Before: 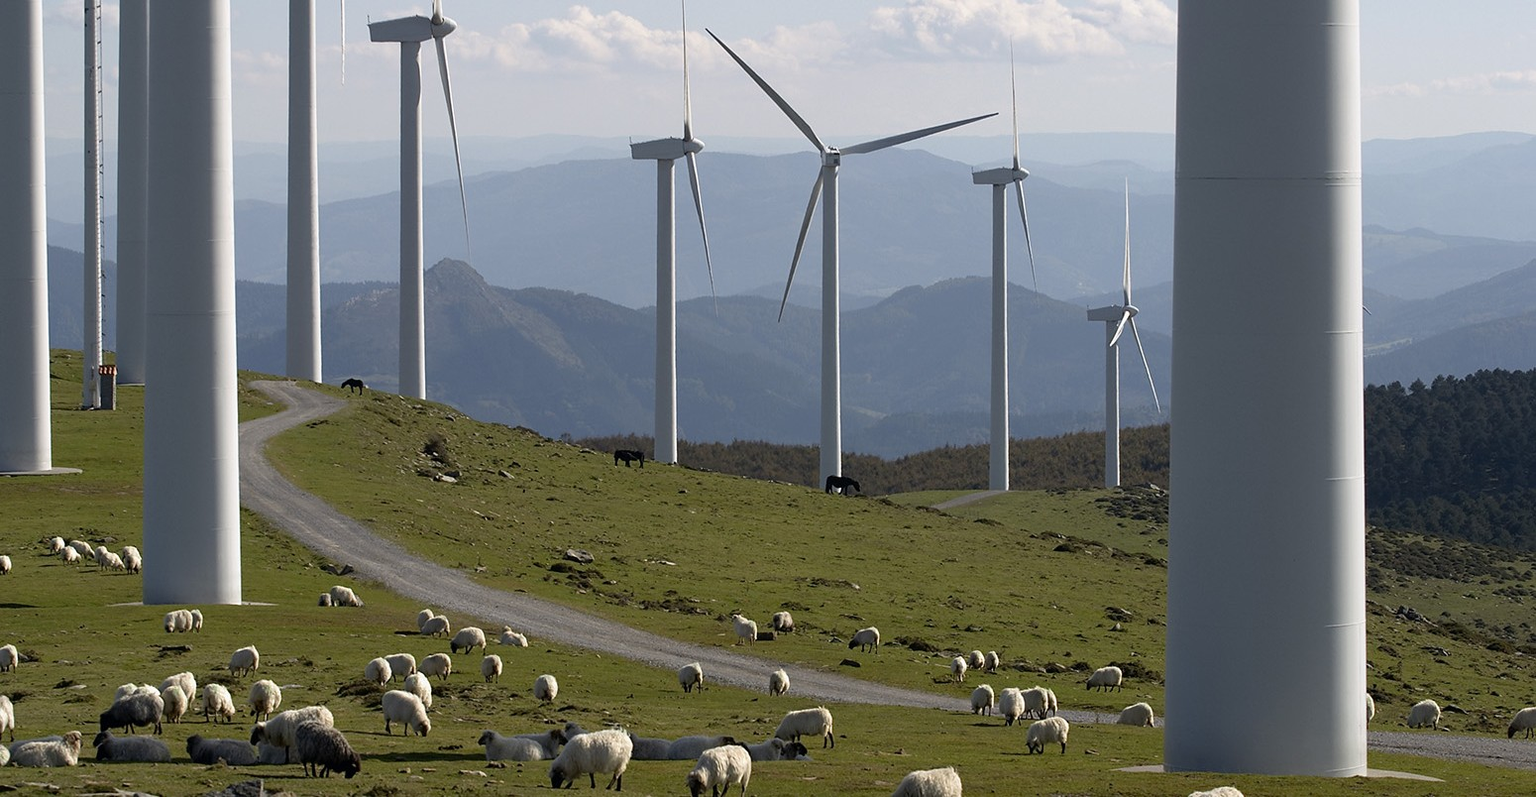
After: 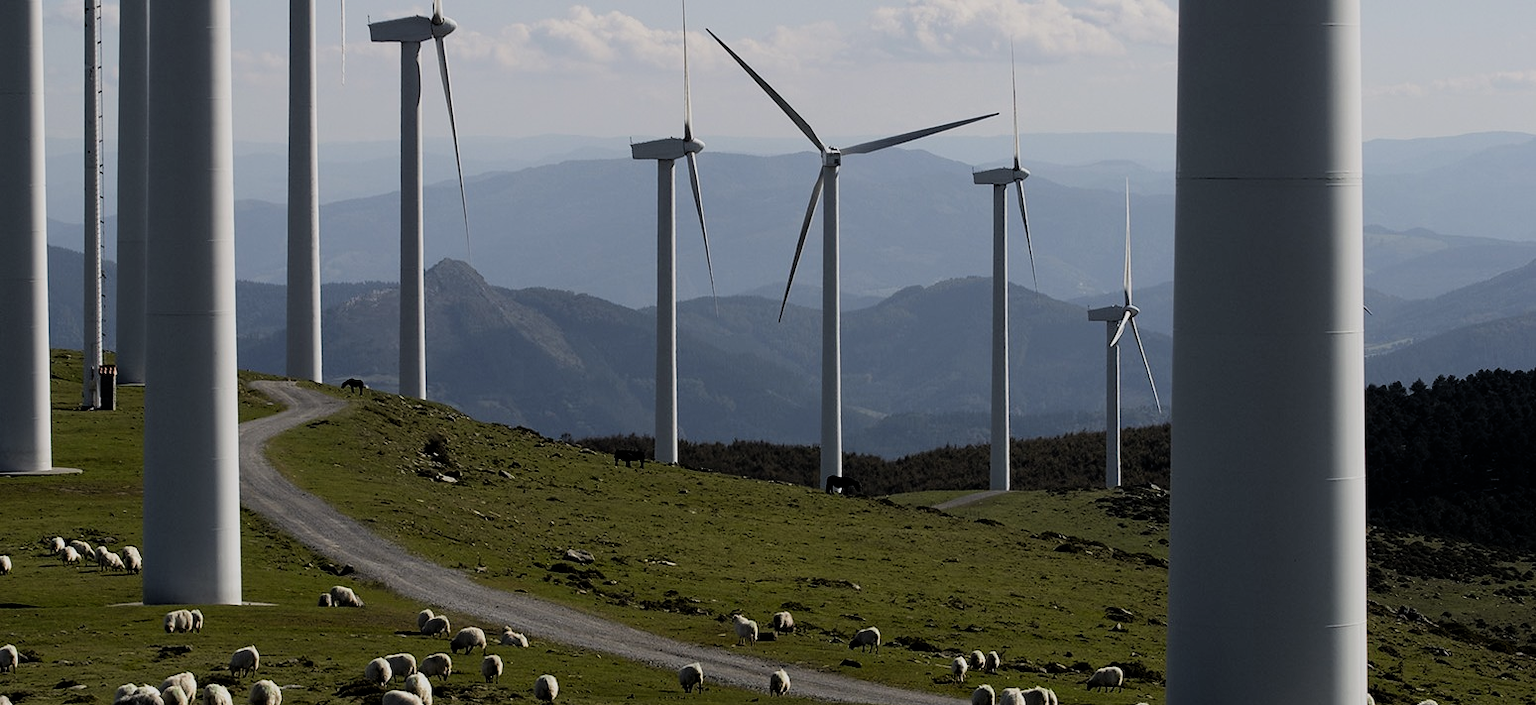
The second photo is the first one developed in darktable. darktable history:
exposure: exposure -0.462 EV, compensate highlight preservation false
color balance: output saturation 110%
filmic rgb: black relative exposure -5 EV, white relative exposure 3.5 EV, hardness 3.19, contrast 1.3, highlights saturation mix -50%
crop and rotate: top 0%, bottom 11.49%
